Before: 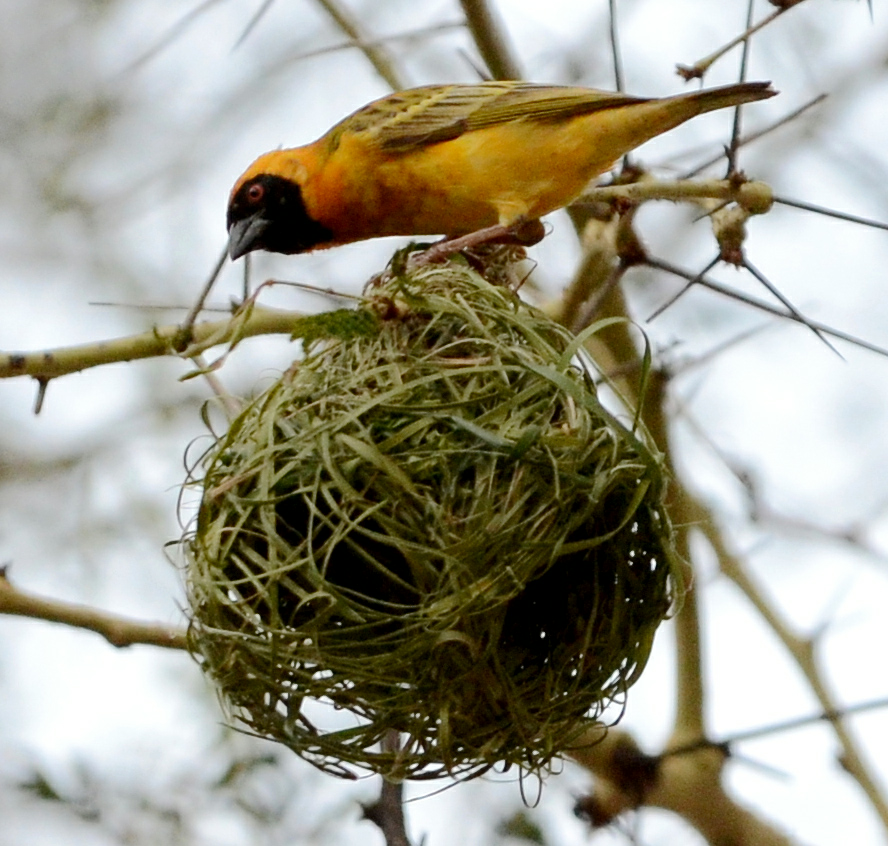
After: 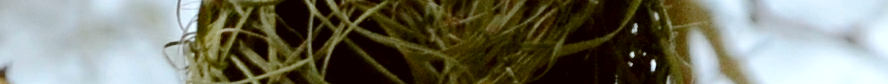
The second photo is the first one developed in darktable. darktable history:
crop and rotate: top 59.084%, bottom 30.916%
color correction: highlights a* -3.28, highlights b* -6.24, shadows a* 3.1, shadows b* 5.19
color balance: mode lift, gamma, gain (sRGB)
